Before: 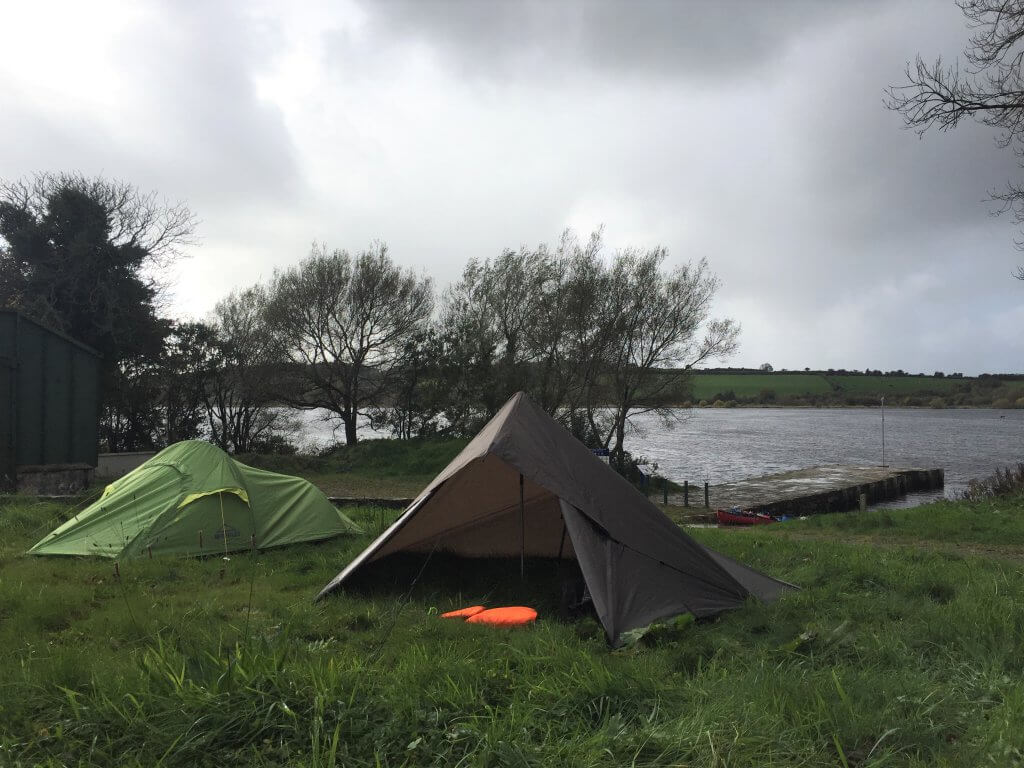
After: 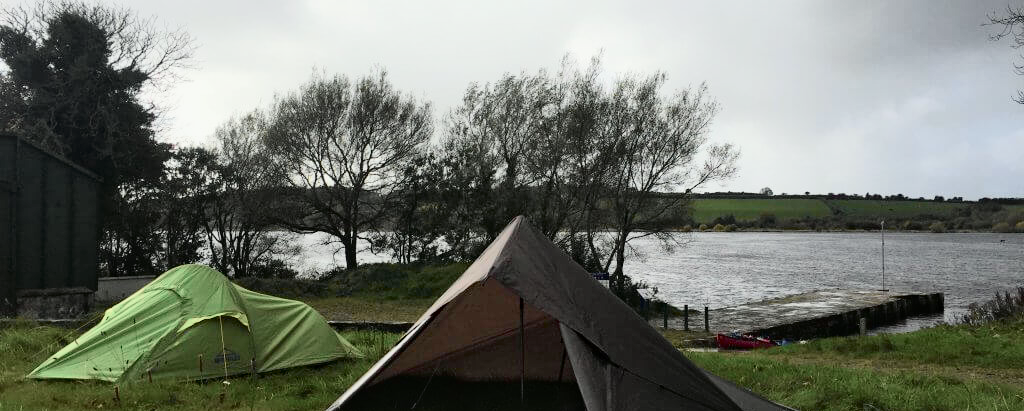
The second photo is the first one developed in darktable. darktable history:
crop and rotate: top 23.043%, bottom 23.437%
haze removal: compatibility mode true, adaptive false
local contrast: mode bilateral grid, contrast 20, coarseness 50, detail 132%, midtone range 0.2
tone curve: curves: ch0 [(0, 0.023) (0.113, 0.081) (0.204, 0.197) (0.498, 0.608) (0.709, 0.819) (0.984, 0.961)]; ch1 [(0, 0) (0.172, 0.123) (0.317, 0.272) (0.414, 0.382) (0.476, 0.479) (0.505, 0.501) (0.528, 0.54) (0.618, 0.647) (0.709, 0.764) (1, 1)]; ch2 [(0, 0) (0.411, 0.424) (0.492, 0.502) (0.521, 0.521) (0.55, 0.576) (0.686, 0.638) (1, 1)], color space Lab, independent channels, preserve colors none
